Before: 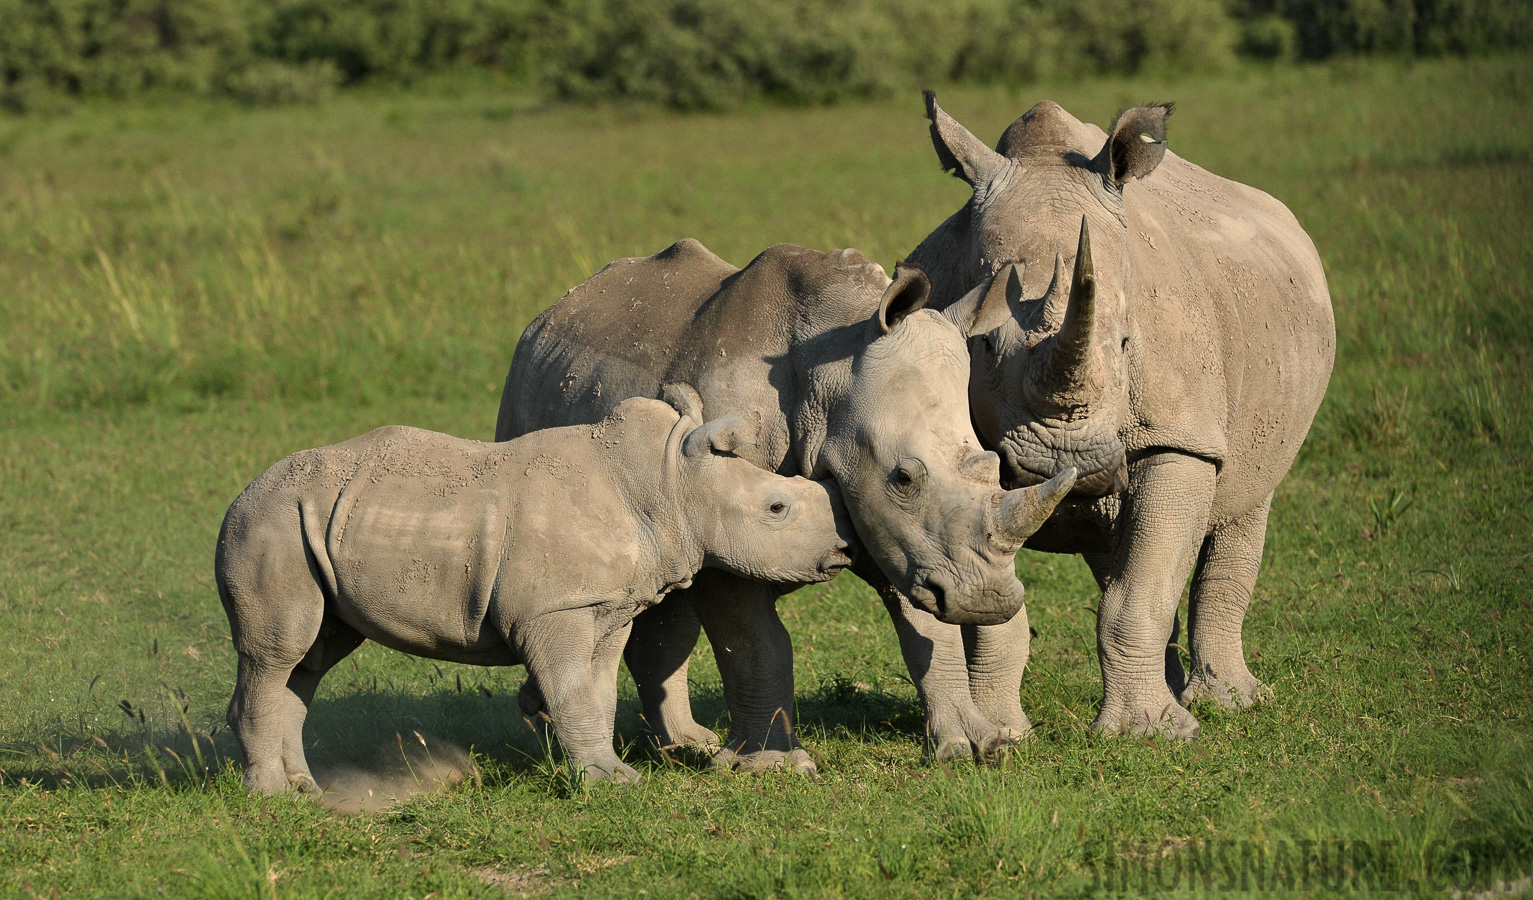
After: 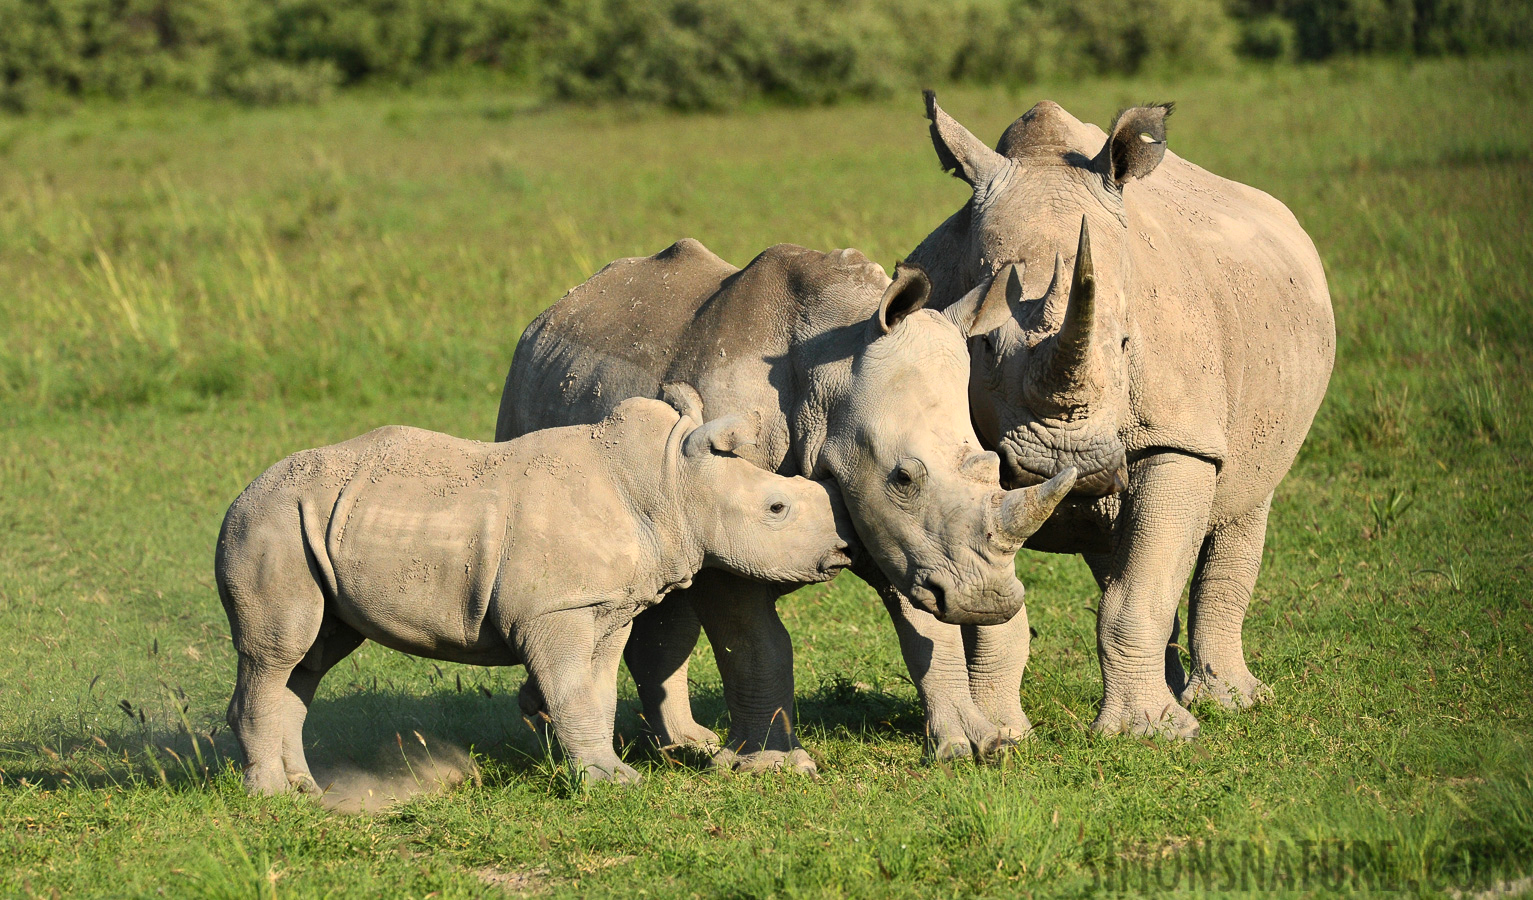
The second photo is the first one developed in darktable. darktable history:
contrast brightness saturation: contrast 0.202, brightness 0.158, saturation 0.221
